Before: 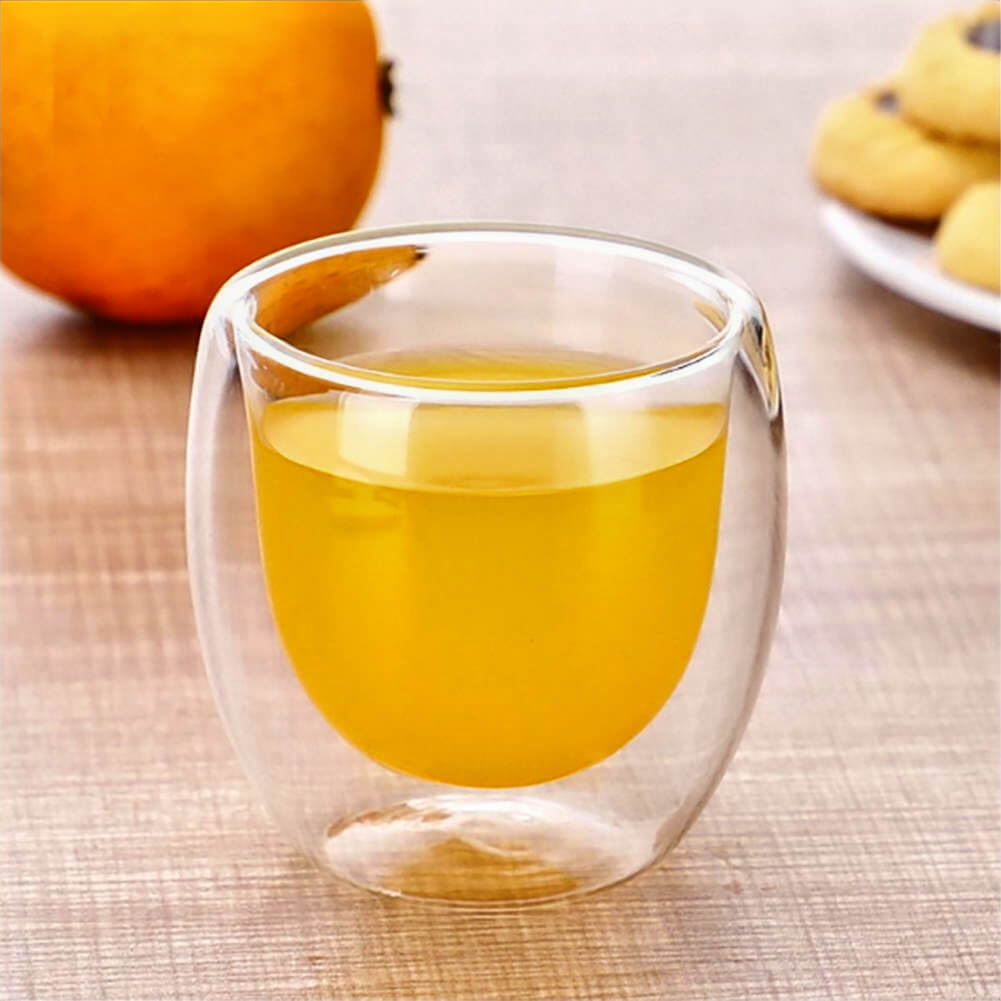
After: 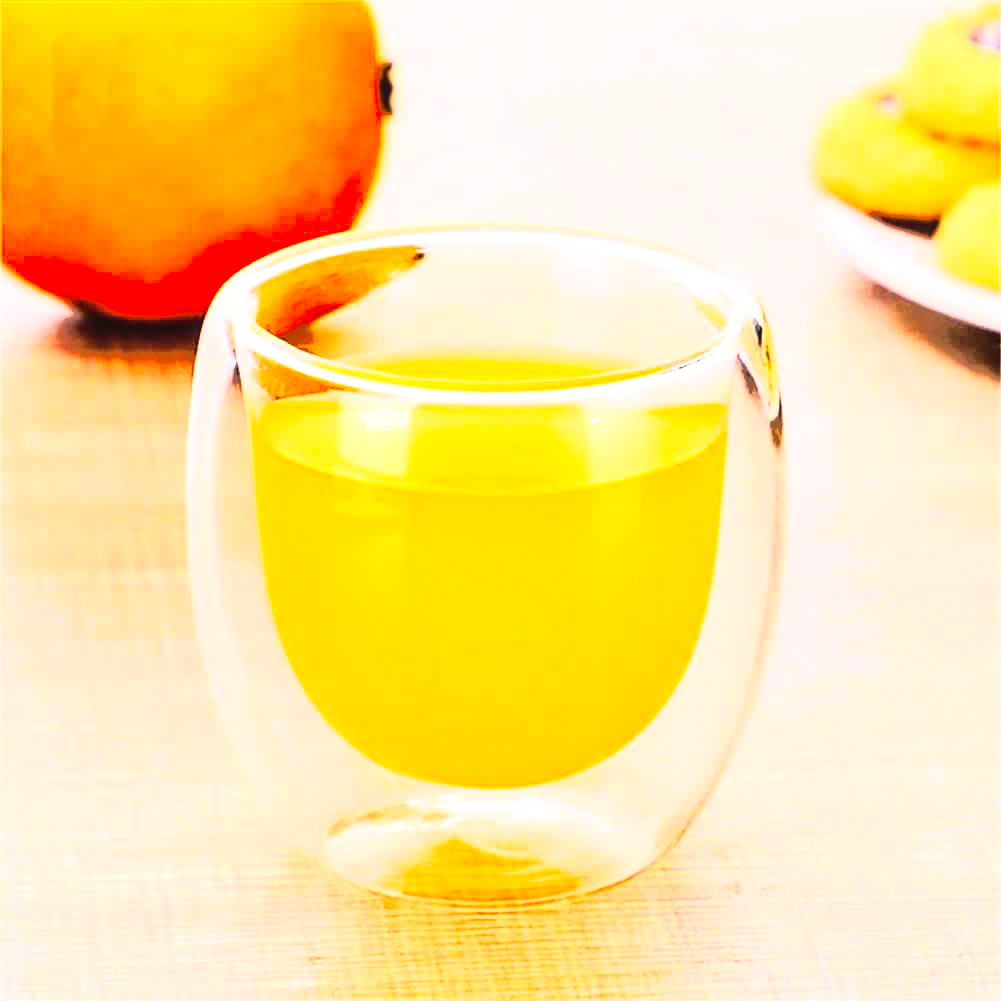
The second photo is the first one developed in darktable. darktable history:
local contrast: on, module defaults
exposure: exposure 0.207 EV, compensate highlight preservation false
base curve: curves: ch0 [(0, 0) (0.028, 0.03) (0.121, 0.232) (0.46, 0.748) (0.859, 0.968) (1, 1)]
rgb curve: curves: ch0 [(0, 0) (0.21, 0.15) (0.24, 0.21) (0.5, 0.75) (0.75, 0.96) (0.89, 0.99) (1, 1)]; ch1 [(0, 0.02) (0.21, 0.13) (0.25, 0.2) (0.5, 0.67) (0.75, 0.9) (0.89, 0.97) (1, 1)]; ch2 [(0, 0.02) (0.21, 0.13) (0.25, 0.2) (0.5, 0.67) (0.75, 0.9) (0.89, 0.97) (1, 1)], compensate middle gray true
shadows and highlights: shadows 30
